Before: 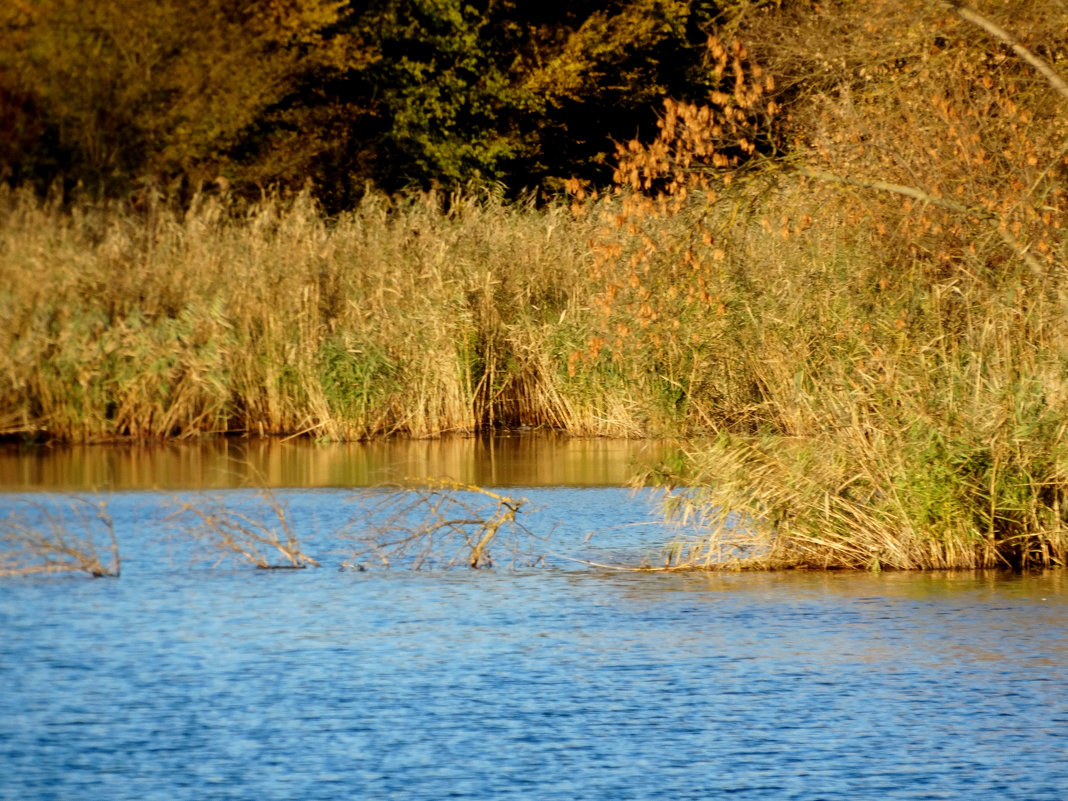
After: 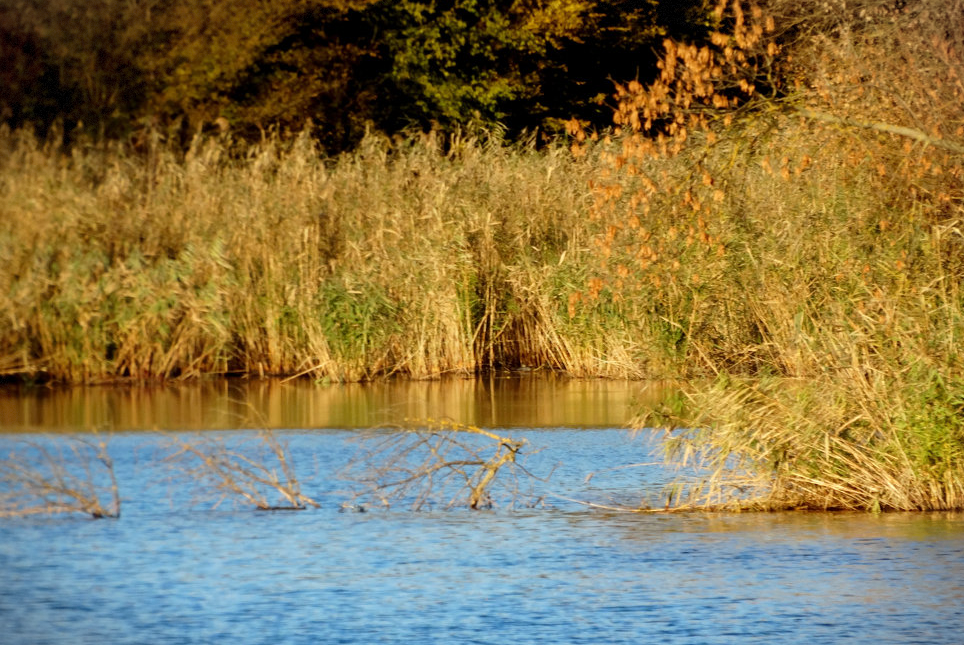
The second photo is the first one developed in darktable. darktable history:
crop: top 7.49%, right 9.717%, bottom 11.943%
vignetting: fall-off start 100%, brightness -0.406, saturation -0.3, width/height ratio 1.324, dithering 8-bit output, unbound false
